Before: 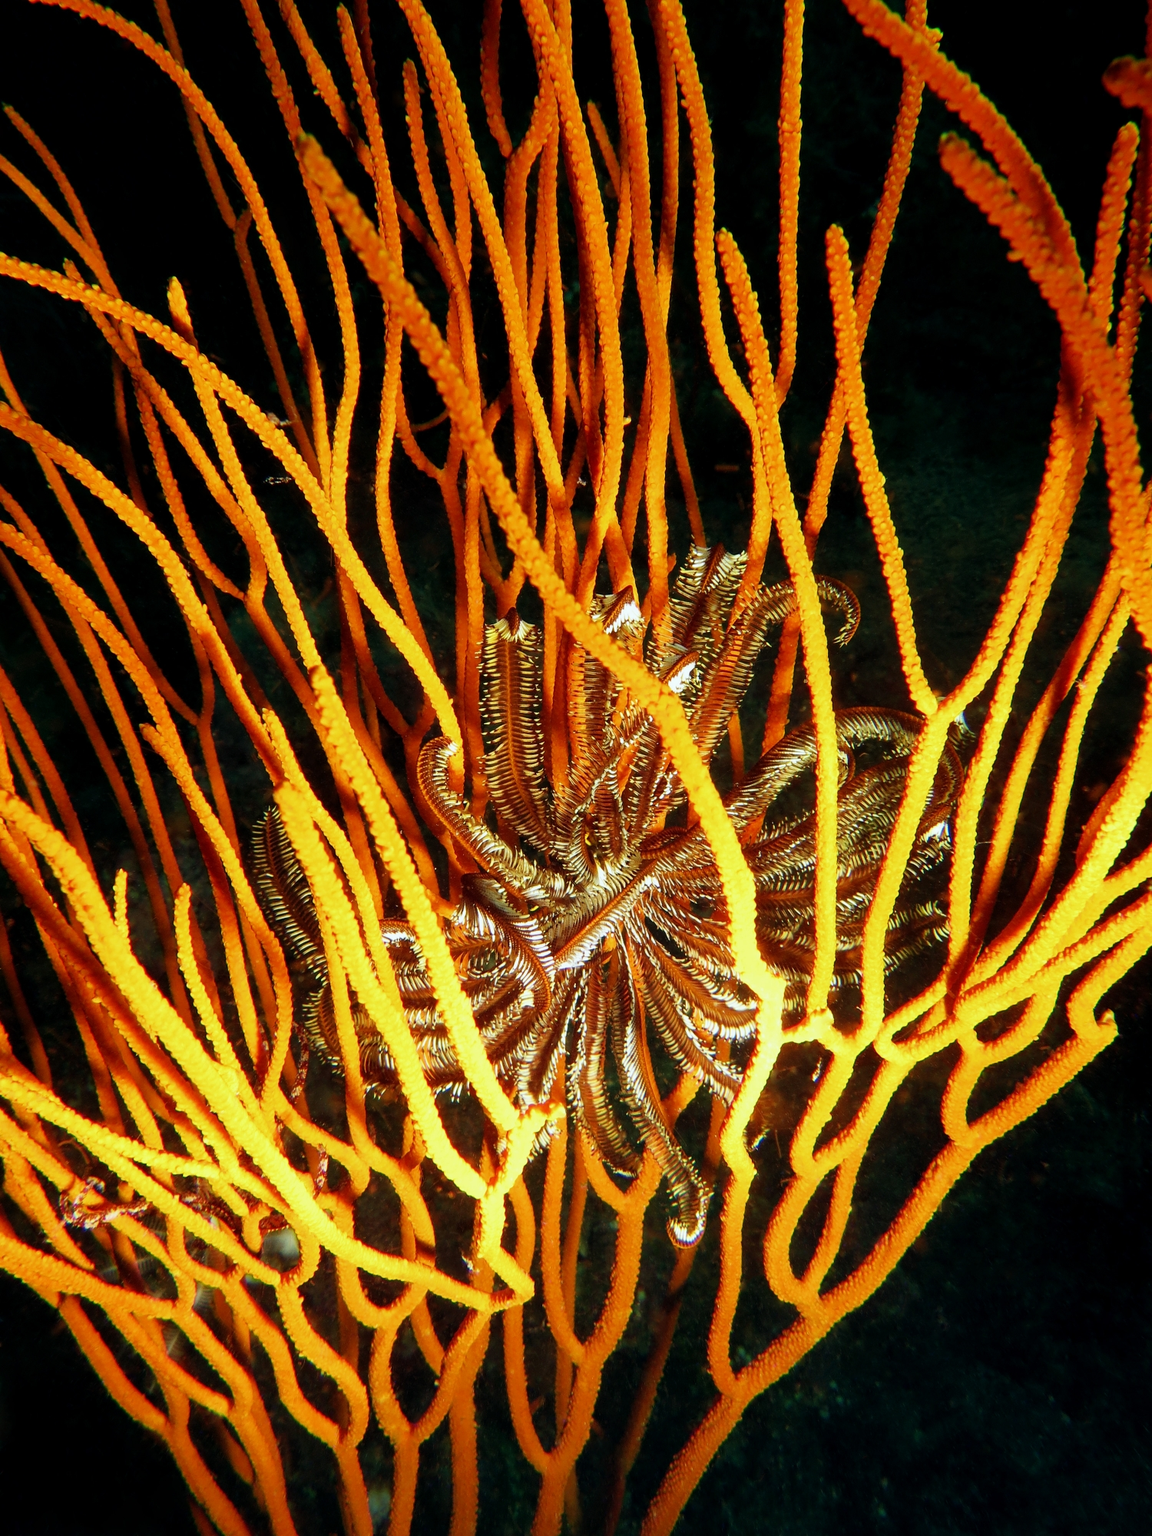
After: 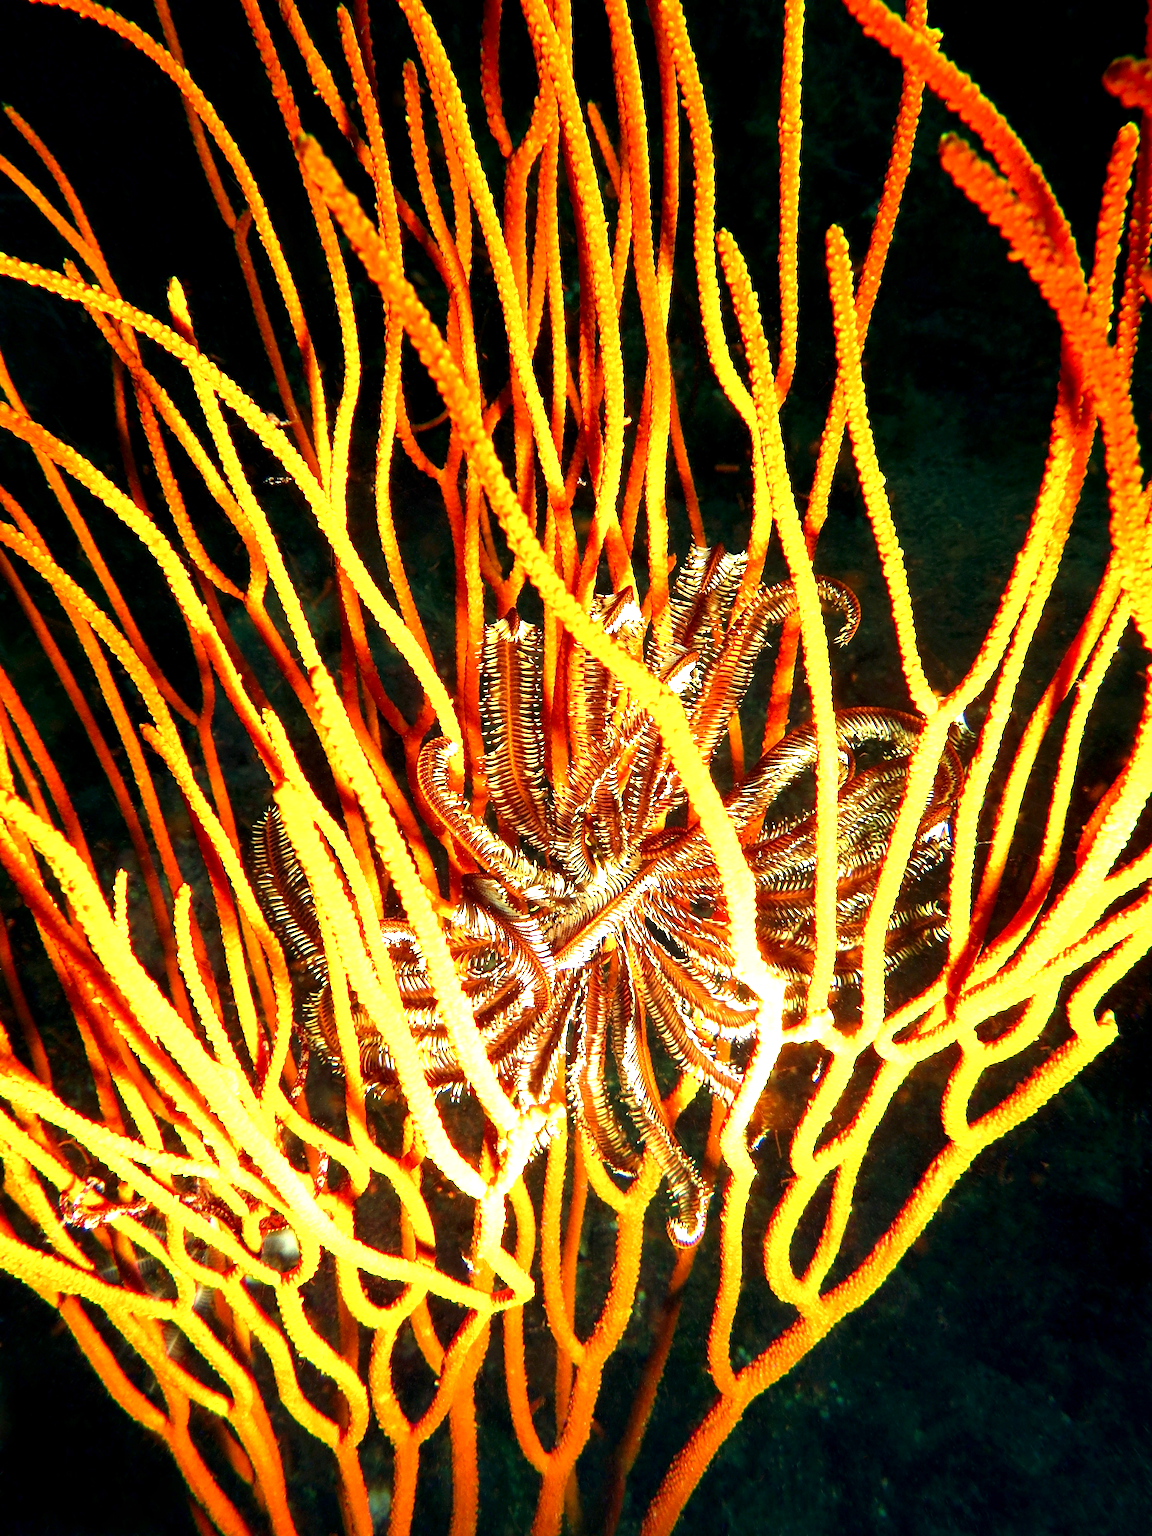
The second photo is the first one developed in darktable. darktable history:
contrast brightness saturation: brightness -0.09
exposure: exposure 1.516 EV, compensate highlight preservation false
